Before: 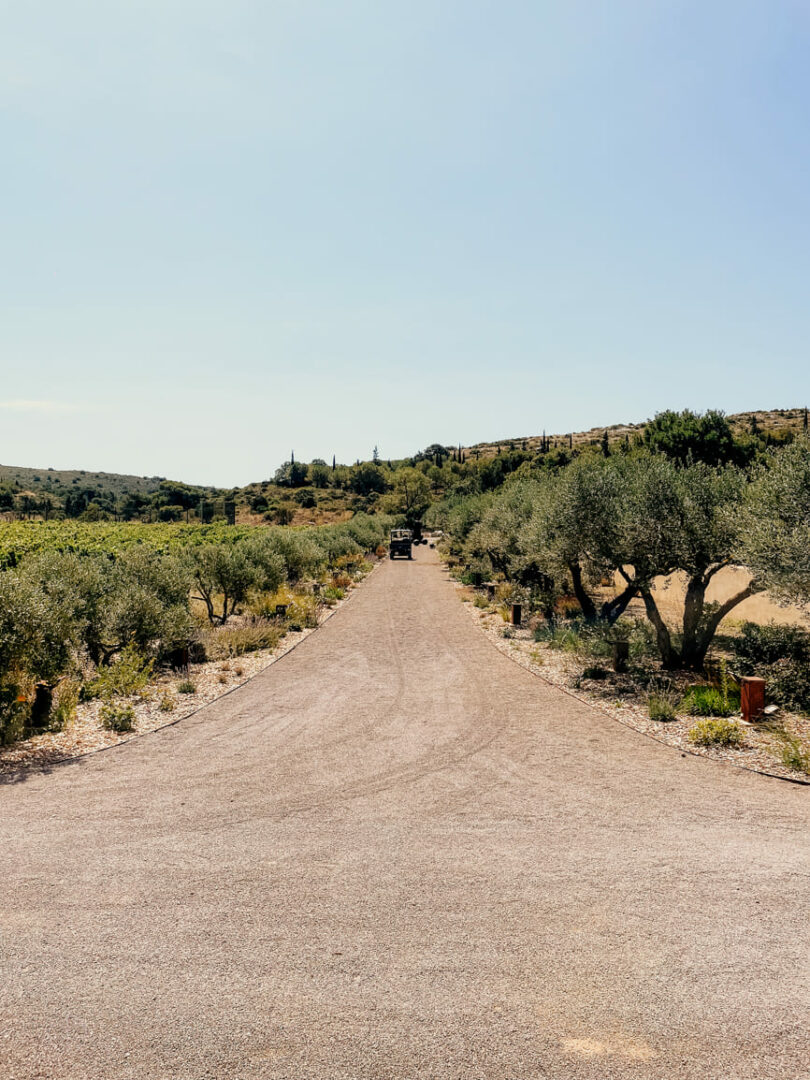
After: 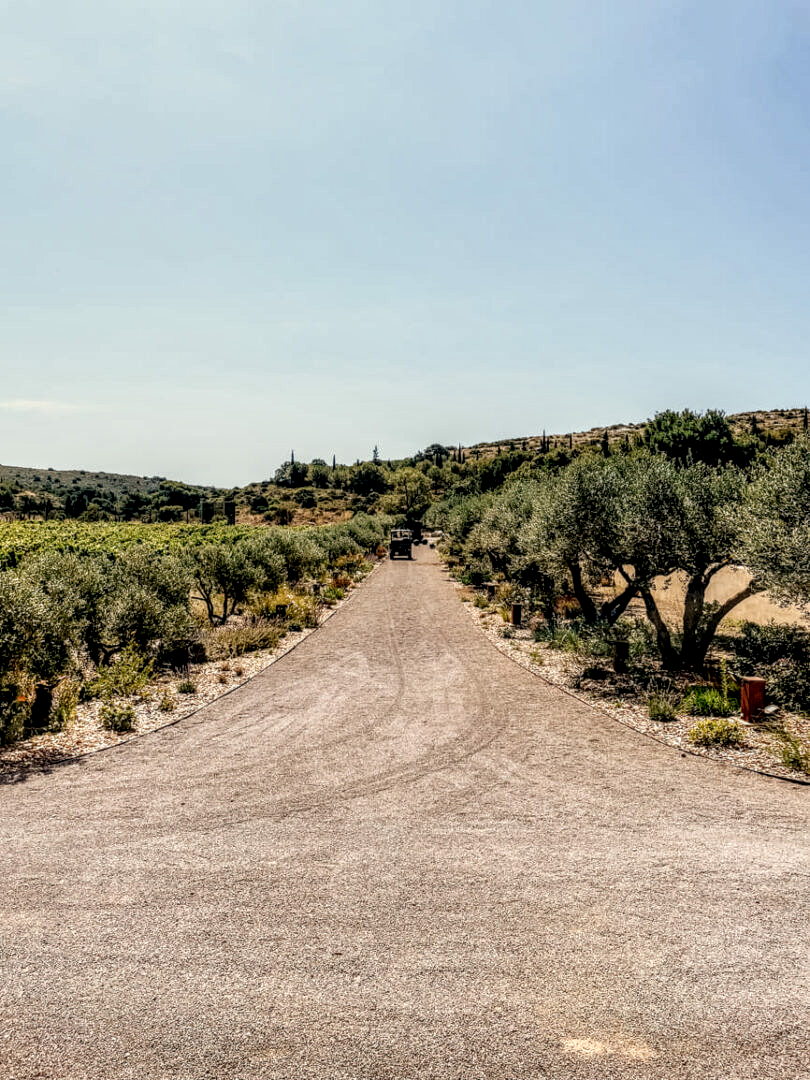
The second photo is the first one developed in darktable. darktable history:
contrast equalizer: y [[0.5 ×6], [0.5 ×6], [0.5, 0.5, 0.501, 0.545, 0.707, 0.863], [0 ×6], [0 ×6]]
local contrast: highlights 12%, shadows 38%, detail 183%, midtone range 0.471
